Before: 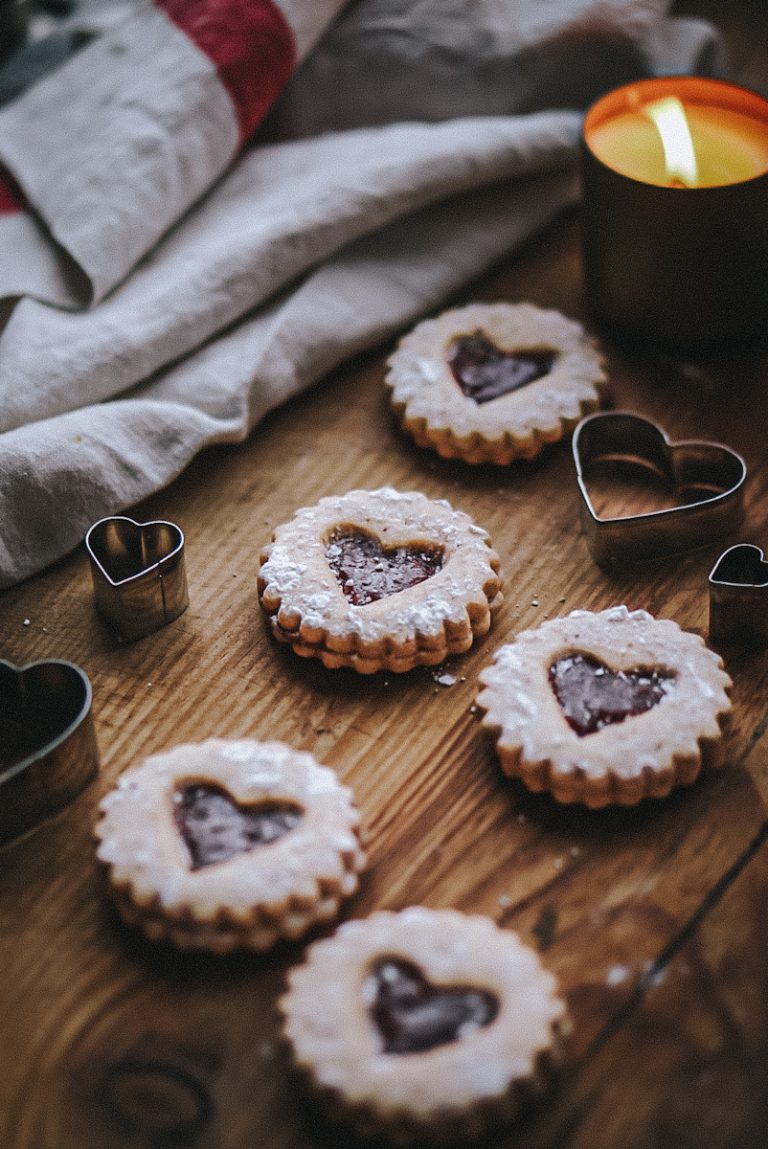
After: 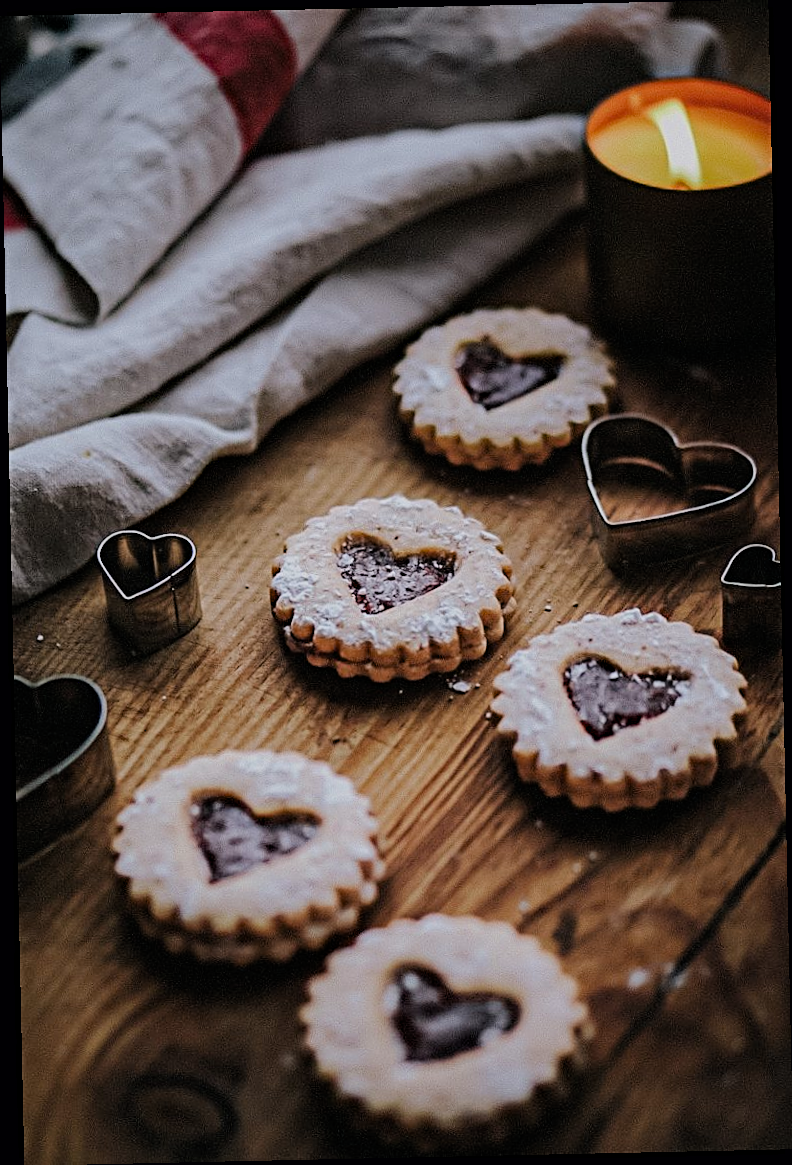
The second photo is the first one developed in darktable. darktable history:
filmic rgb: black relative exposure -7.65 EV, white relative exposure 4.56 EV, hardness 3.61, color science v6 (2022)
sharpen: radius 2.767
rotate and perspective: rotation -1.24°, automatic cropping off
haze removal: on, module defaults
